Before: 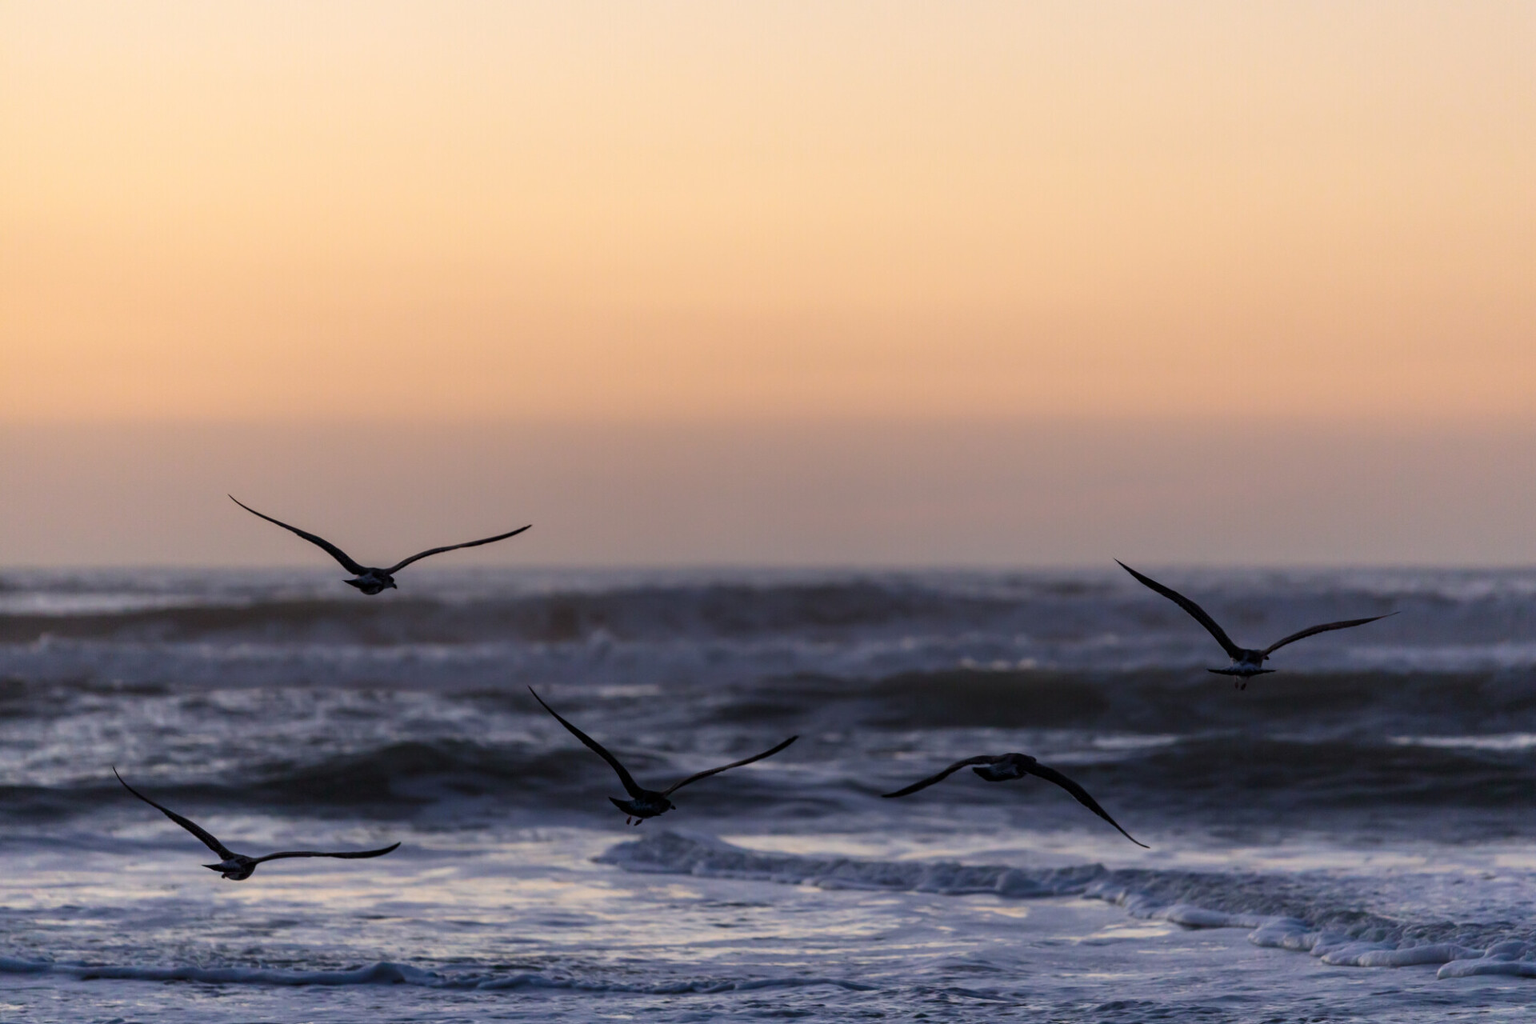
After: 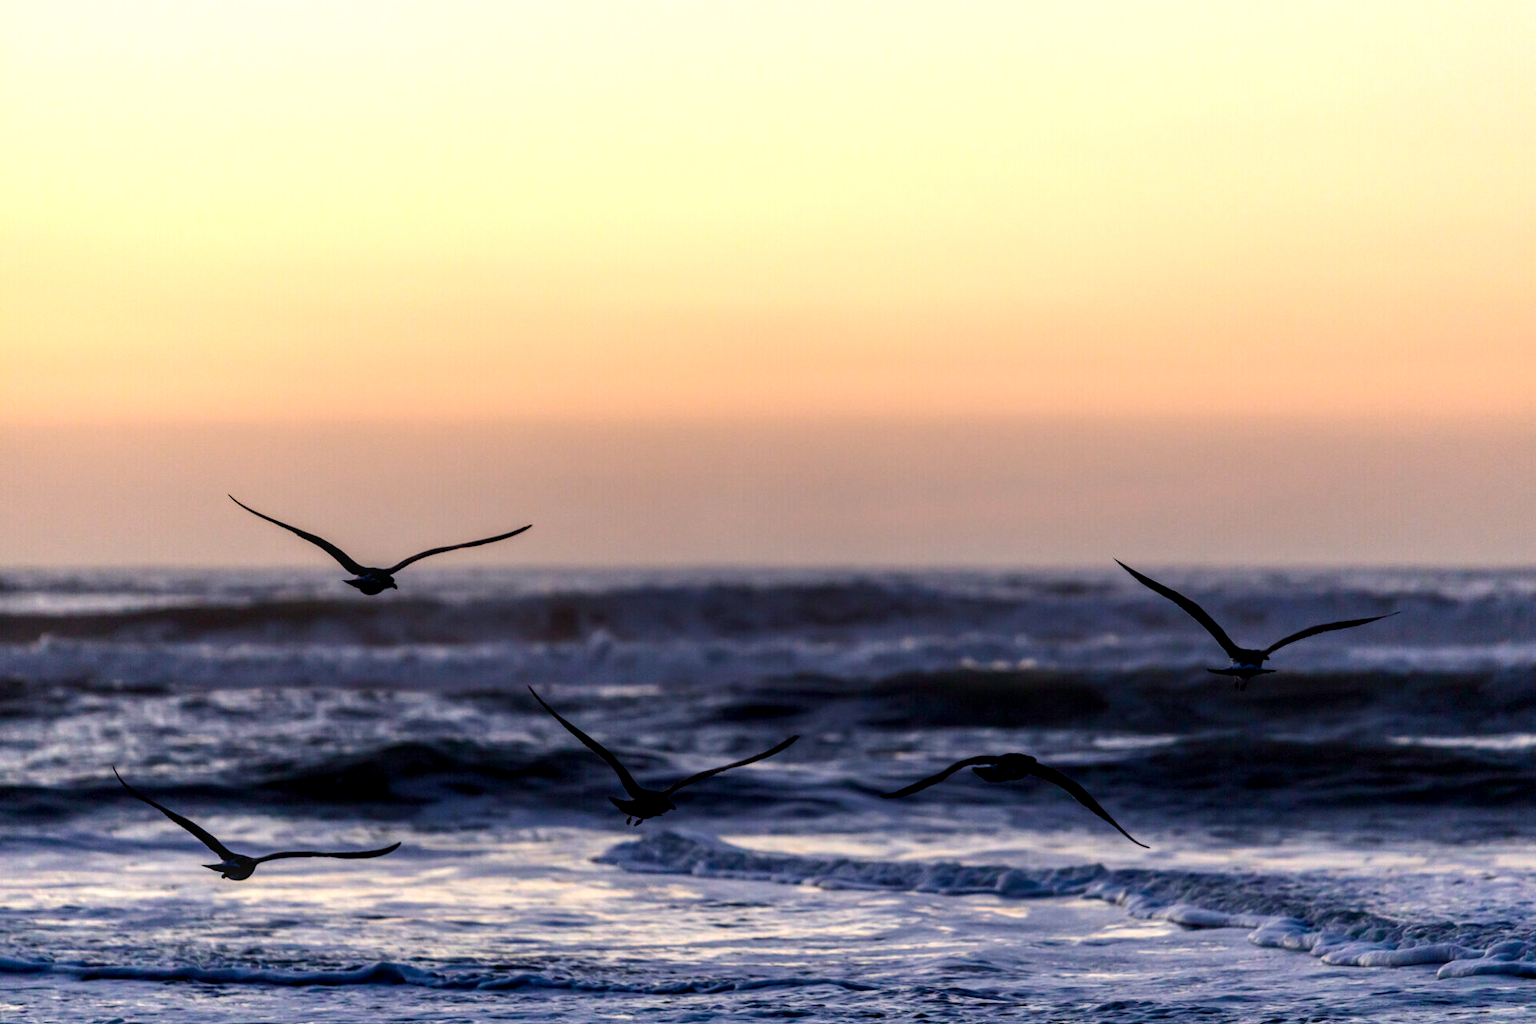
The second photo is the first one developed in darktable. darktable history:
local contrast: on, module defaults
tone equalizer: -8 EV -0.75 EV, -7 EV -0.7 EV, -6 EV -0.6 EV, -5 EV -0.4 EV, -3 EV 0.4 EV, -2 EV 0.6 EV, -1 EV 0.7 EV, +0 EV 0.75 EV, edges refinement/feathering 500, mask exposure compensation -1.57 EV, preserve details no
color balance rgb: shadows lift › chroma 1%, shadows lift › hue 240.84°, highlights gain › chroma 2%, highlights gain › hue 73.2°, global offset › luminance -0.5%, perceptual saturation grading › global saturation 20%, perceptual saturation grading › highlights -25%, perceptual saturation grading › shadows 50%, global vibrance 15%
